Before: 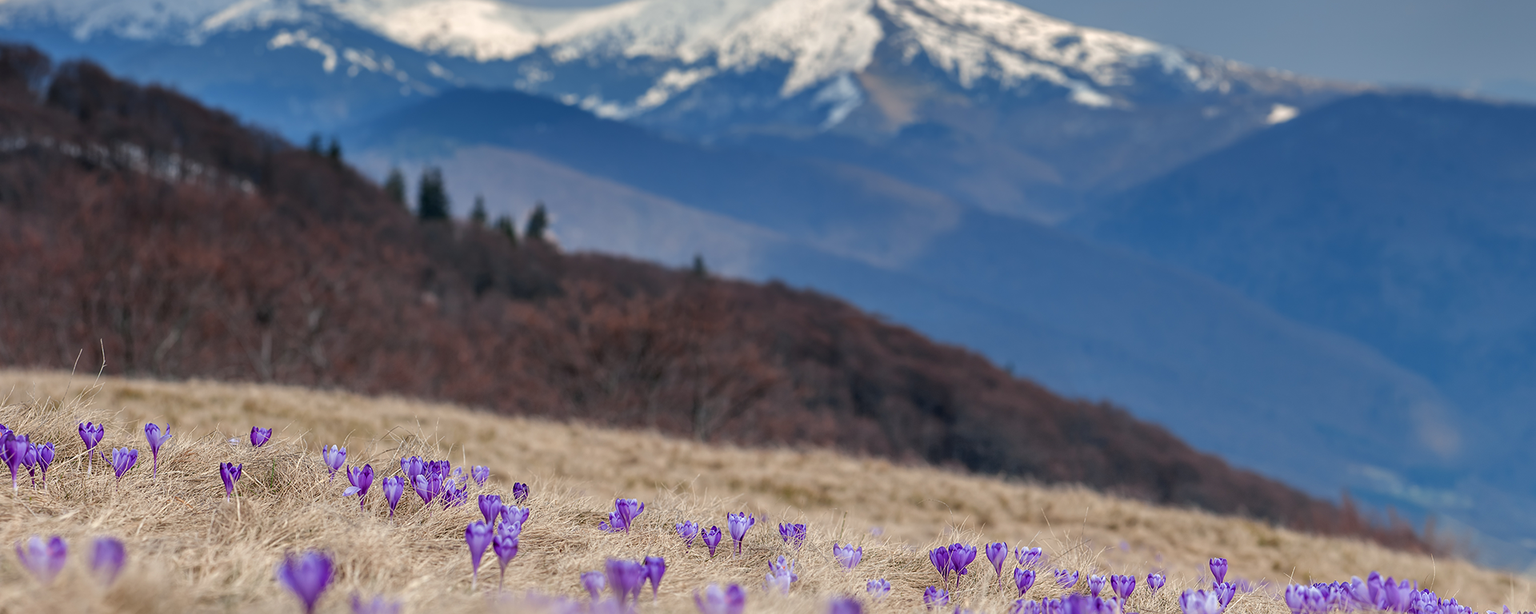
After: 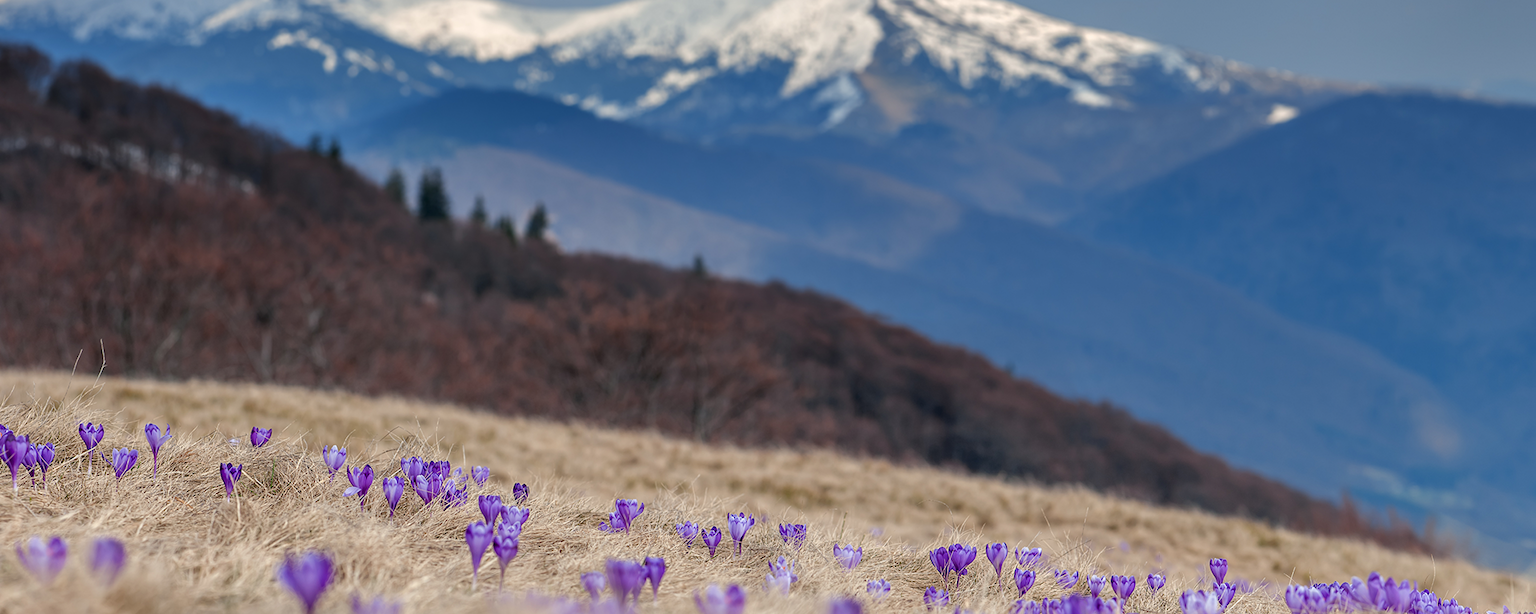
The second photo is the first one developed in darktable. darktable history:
tone curve: color space Lab, independent channels, preserve colors none
exposure: exposure -0.01 EV, compensate highlight preservation false
